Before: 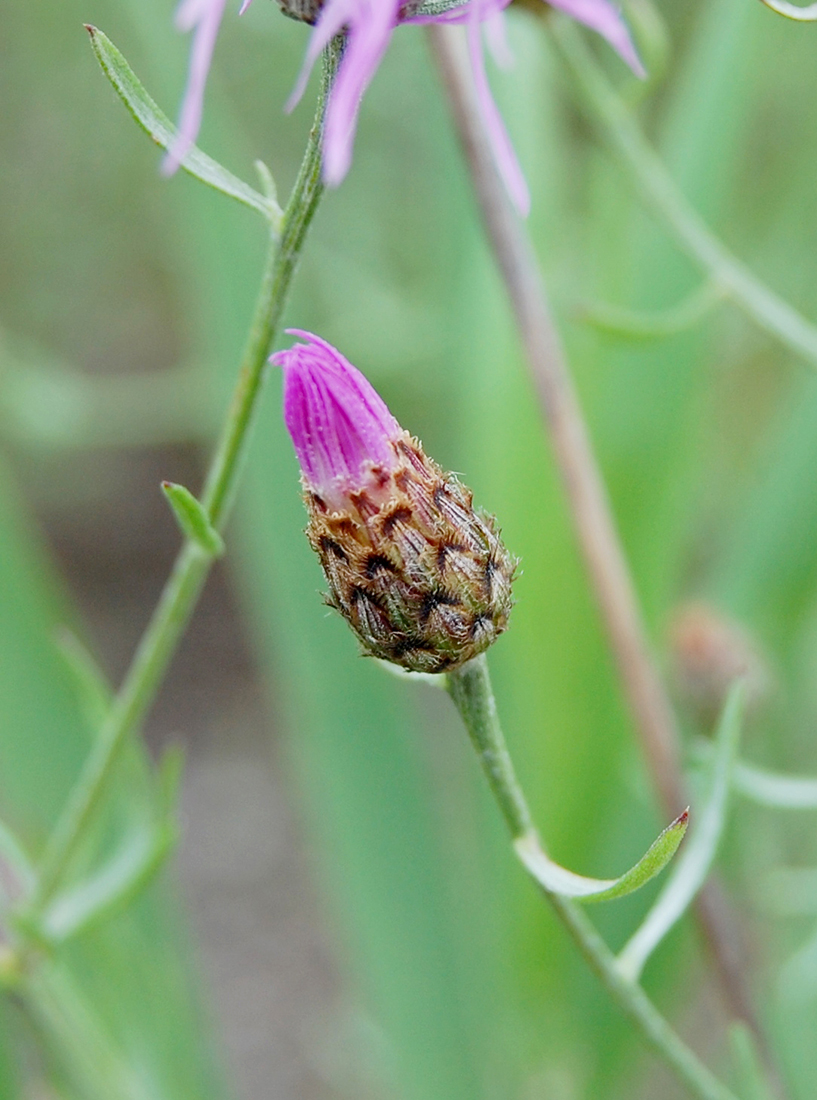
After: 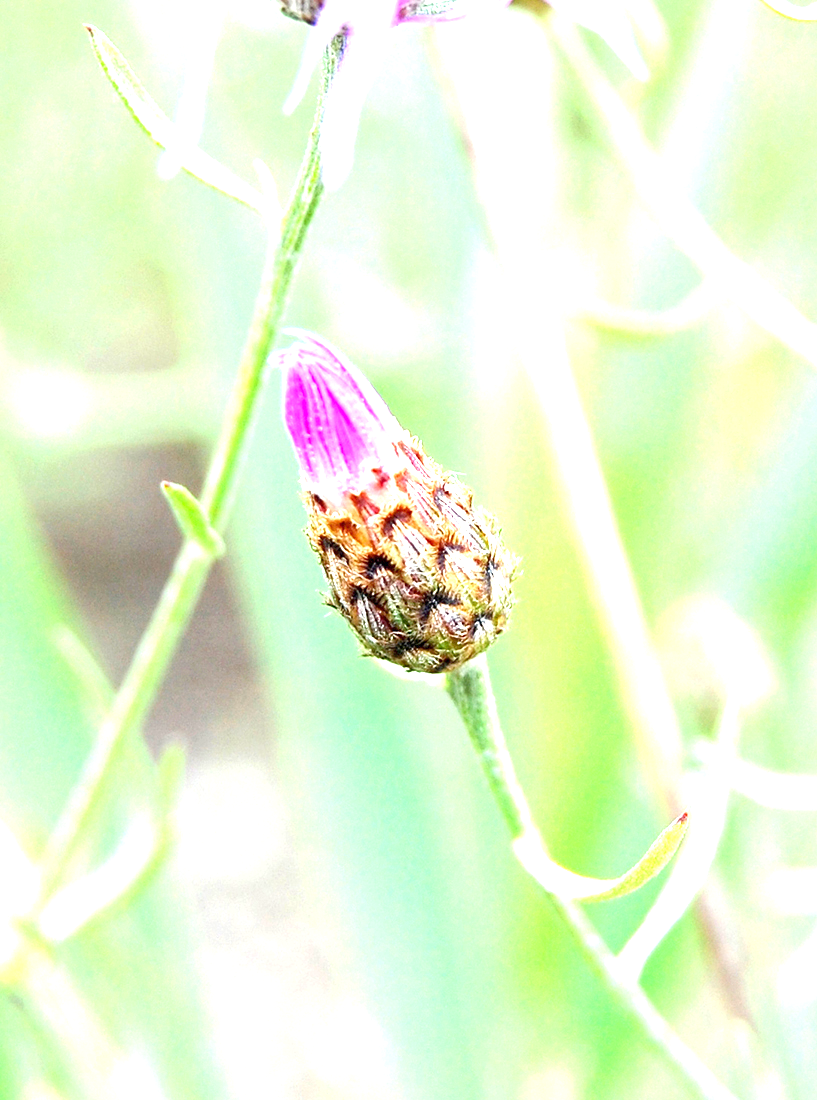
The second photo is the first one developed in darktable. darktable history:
exposure: exposure 2.007 EV, compensate highlight preservation false
